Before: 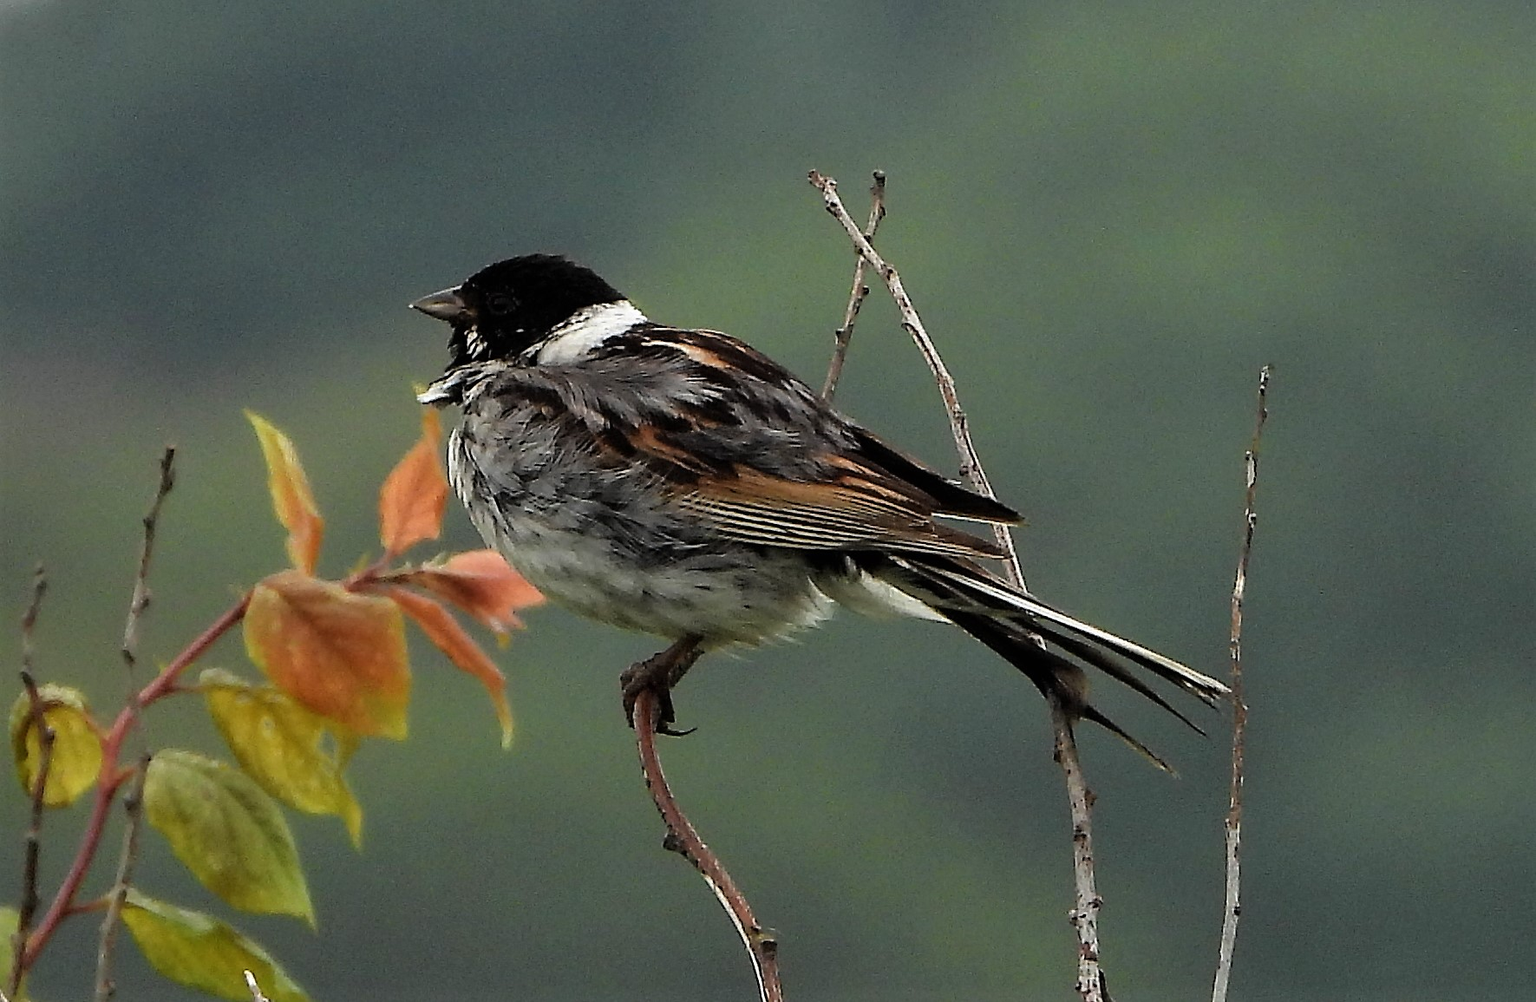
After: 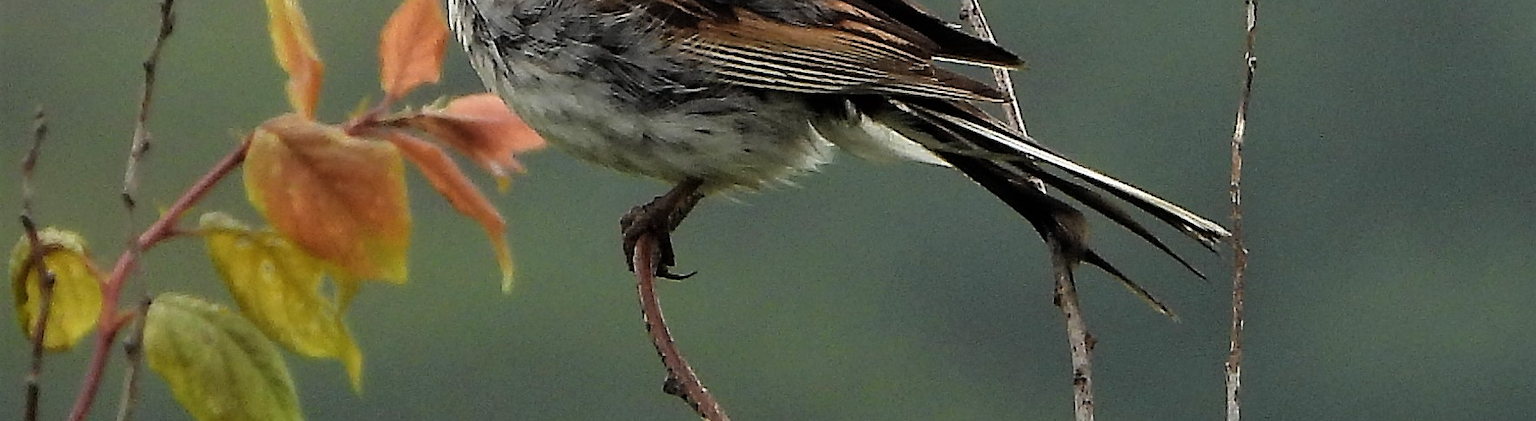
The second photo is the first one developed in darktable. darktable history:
color zones: curves: ch1 [(0.077, 0.436) (0.25, 0.5) (0.75, 0.5)]
crop: top 45.609%, bottom 12.269%
